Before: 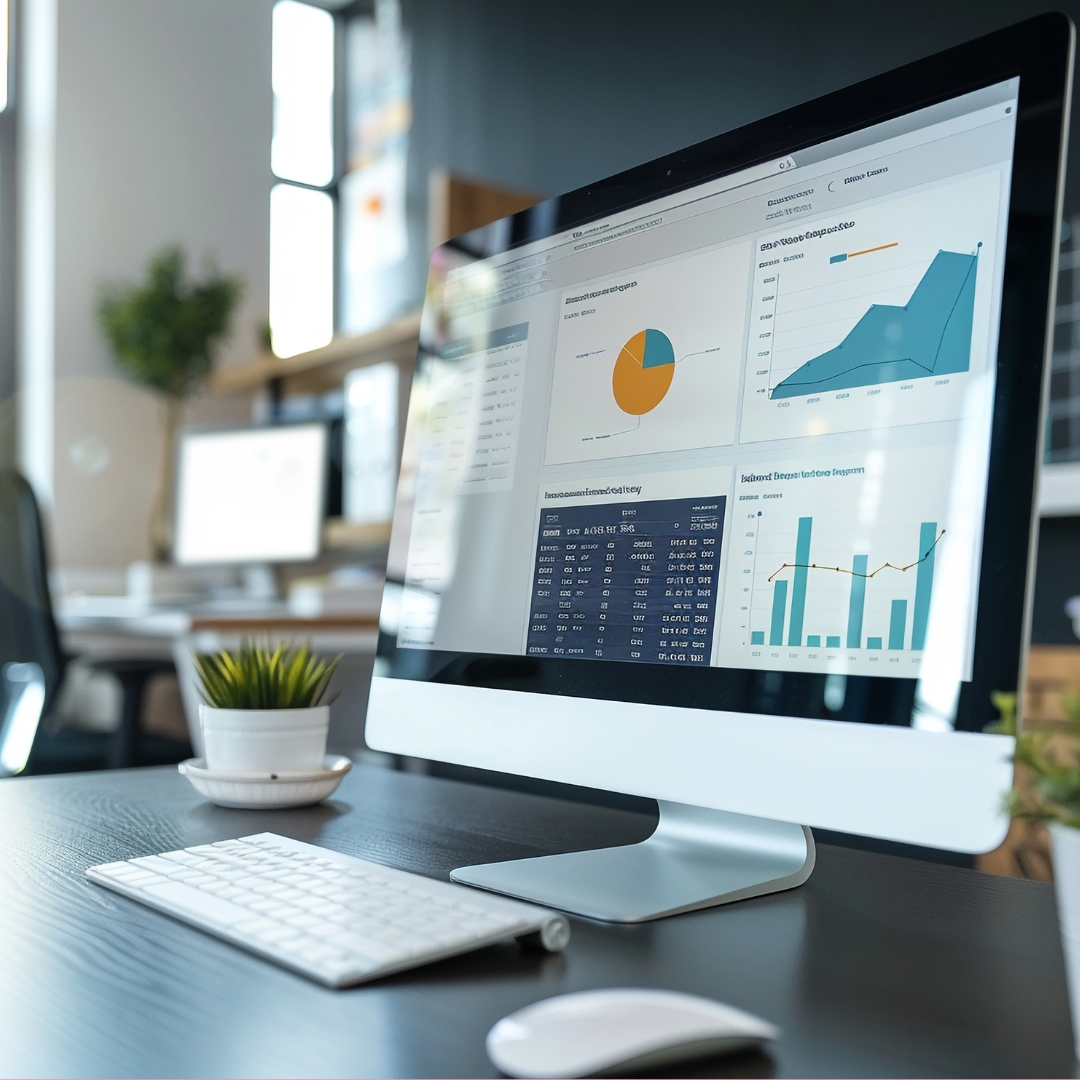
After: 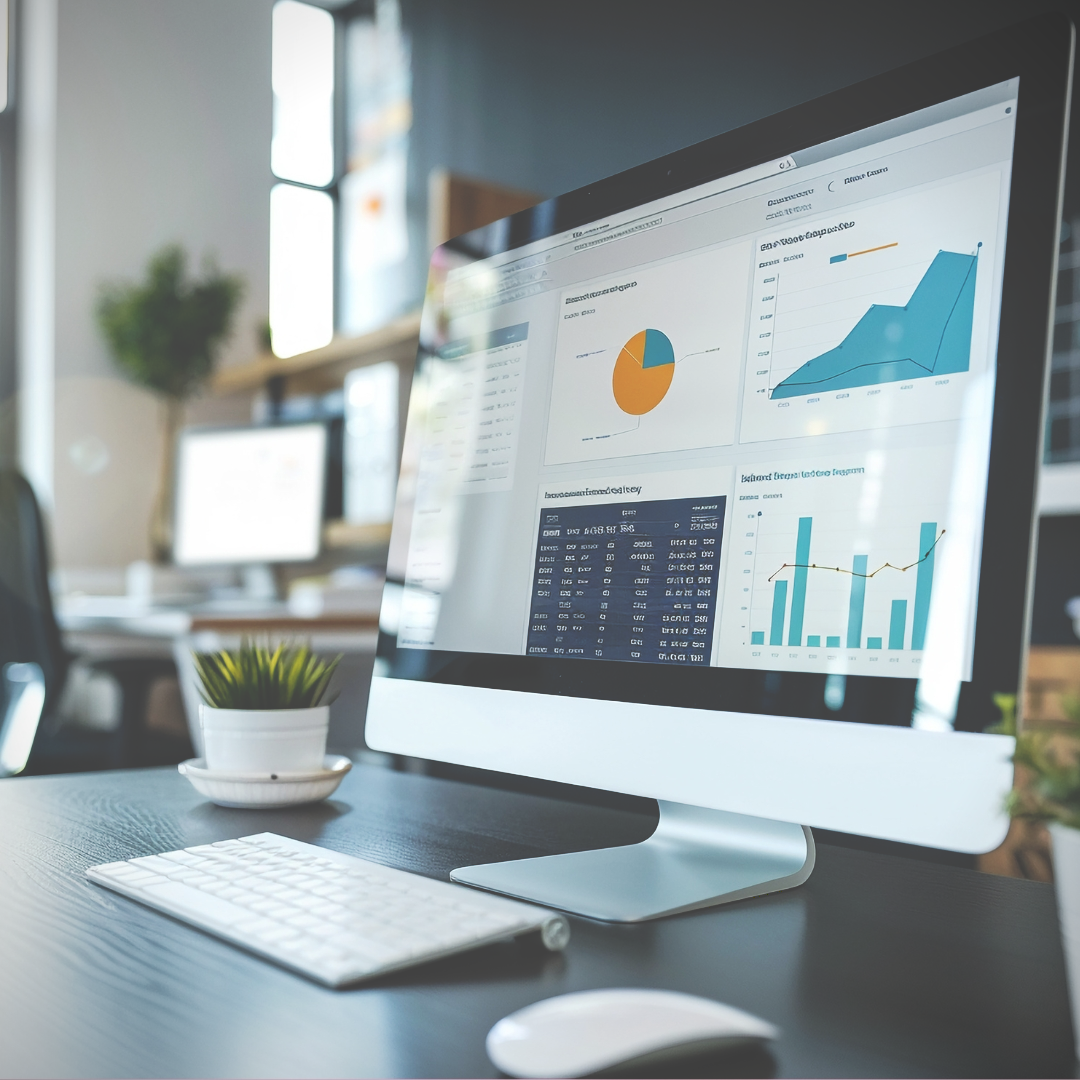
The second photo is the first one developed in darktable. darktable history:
tone curve: curves: ch0 [(0, 0) (0.003, 0.273) (0.011, 0.276) (0.025, 0.276) (0.044, 0.28) (0.069, 0.283) (0.1, 0.288) (0.136, 0.293) (0.177, 0.302) (0.224, 0.321) (0.277, 0.349) (0.335, 0.393) (0.399, 0.448) (0.468, 0.51) (0.543, 0.589) (0.623, 0.677) (0.709, 0.761) (0.801, 0.839) (0.898, 0.909) (1, 1)], preserve colors none
vignetting: fall-off start 91.19%
tone equalizer: on, module defaults
